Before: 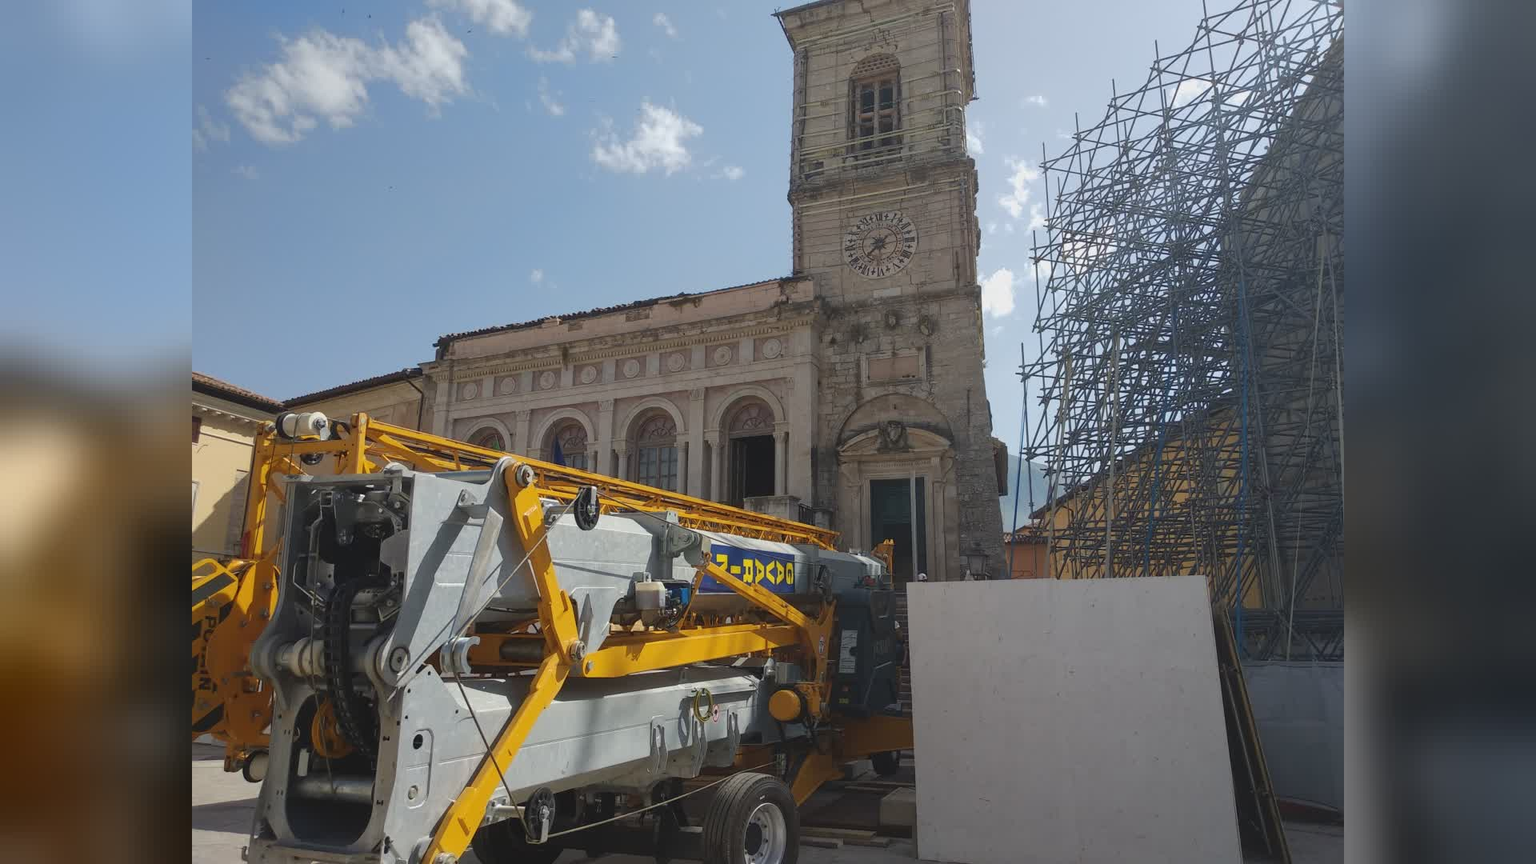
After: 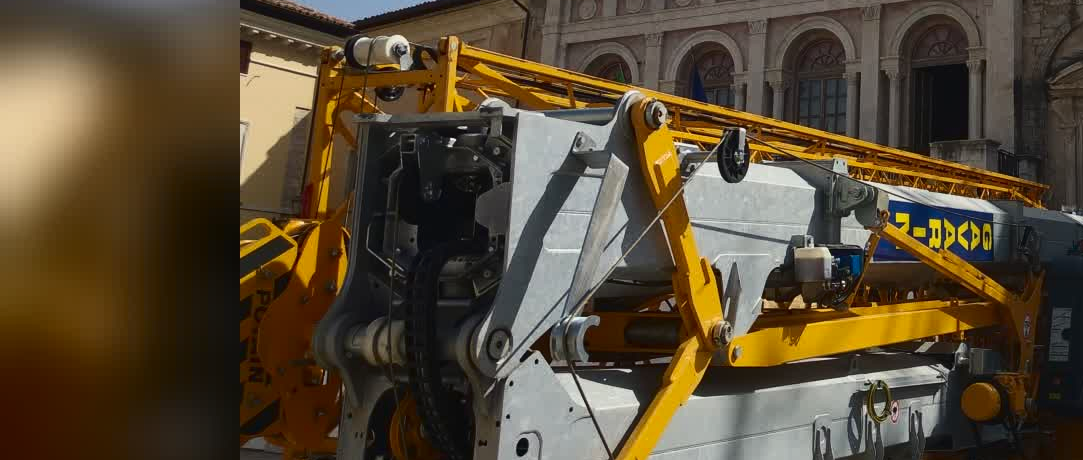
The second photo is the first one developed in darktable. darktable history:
contrast brightness saturation: contrast 0.2, brightness -0.11, saturation 0.1
crop: top 44.483%, right 43.593%, bottom 12.892%
